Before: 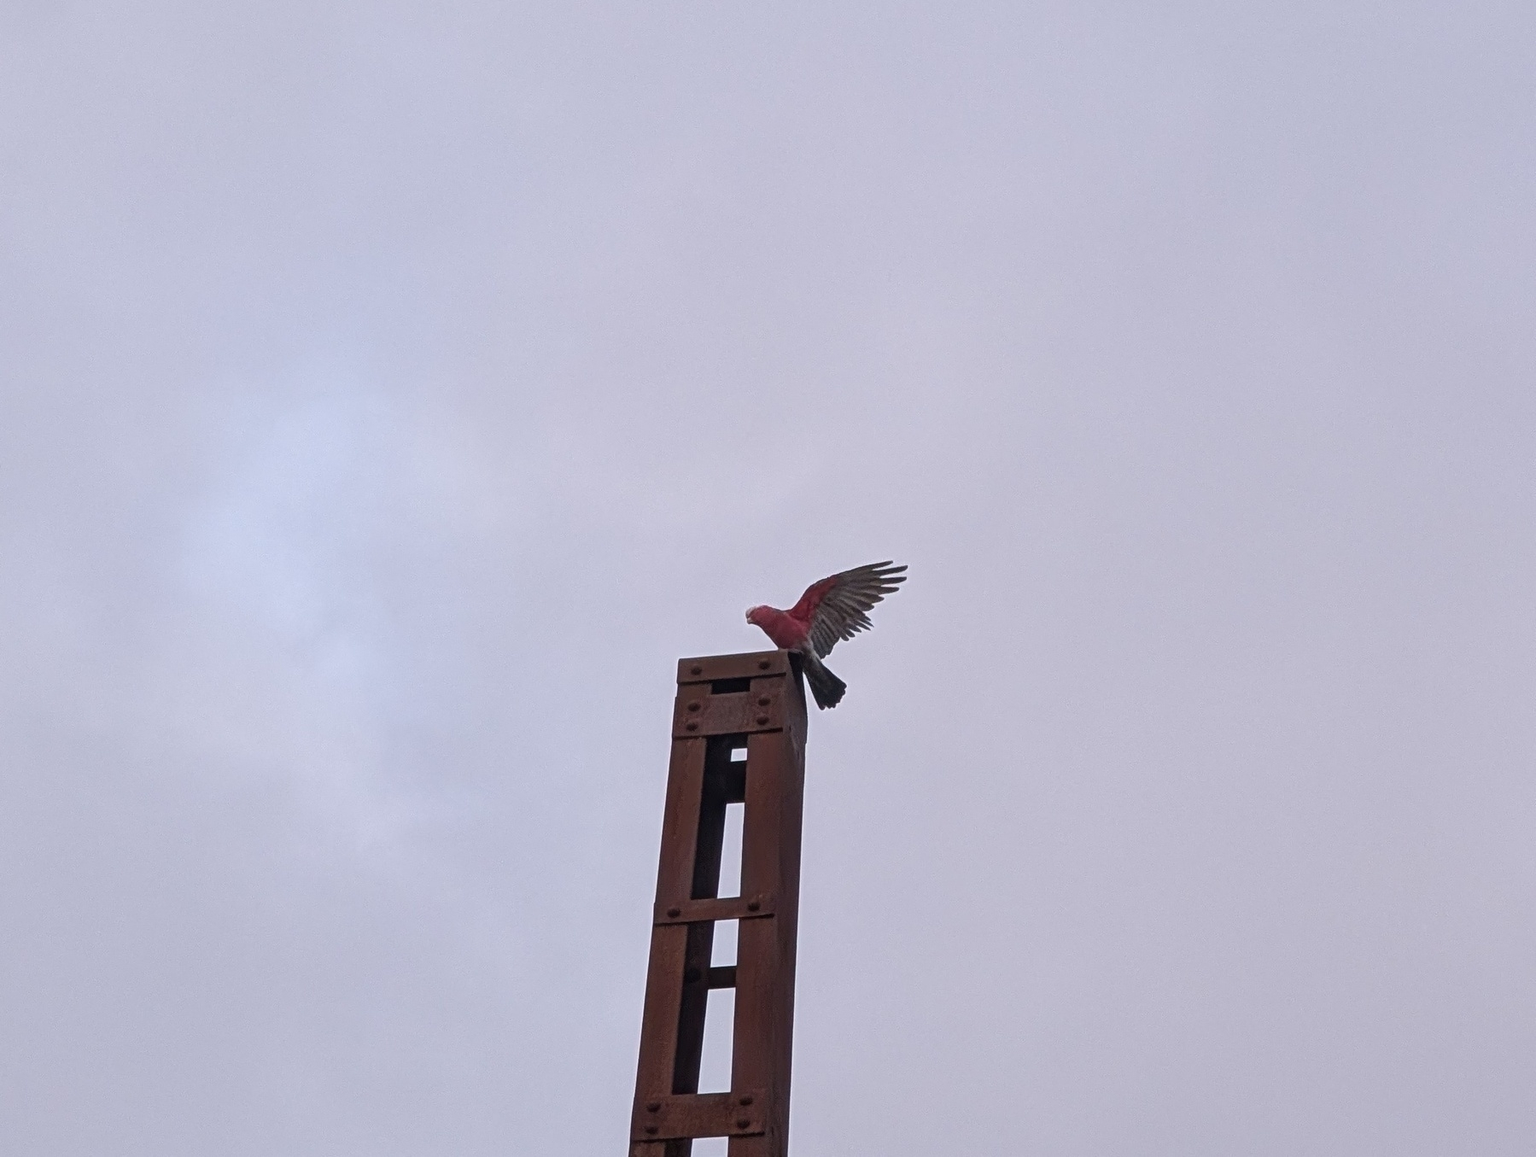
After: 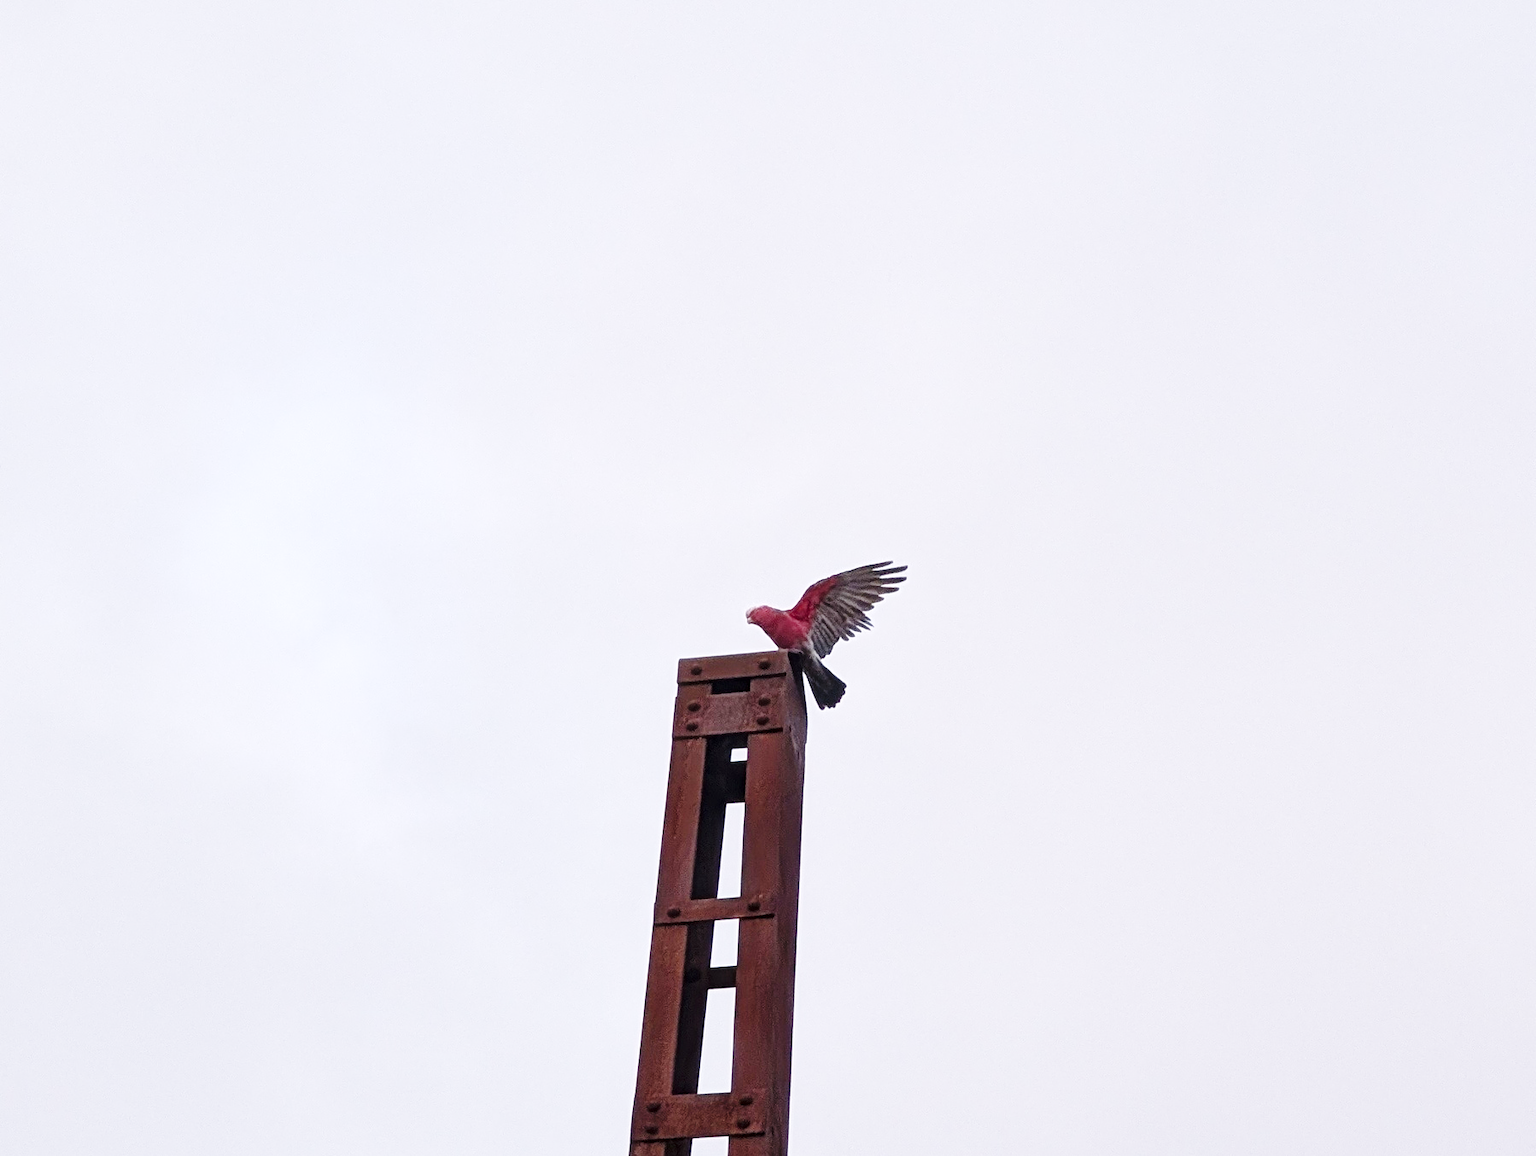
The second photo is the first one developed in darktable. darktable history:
exposure: exposure 0.289 EV, compensate highlight preservation false
base curve: curves: ch0 [(0, 0) (0.028, 0.03) (0.121, 0.232) (0.46, 0.748) (0.859, 0.968) (1, 1)], preserve colors none
local contrast: highlights 102%, shadows 101%, detail 119%, midtone range 0.2
